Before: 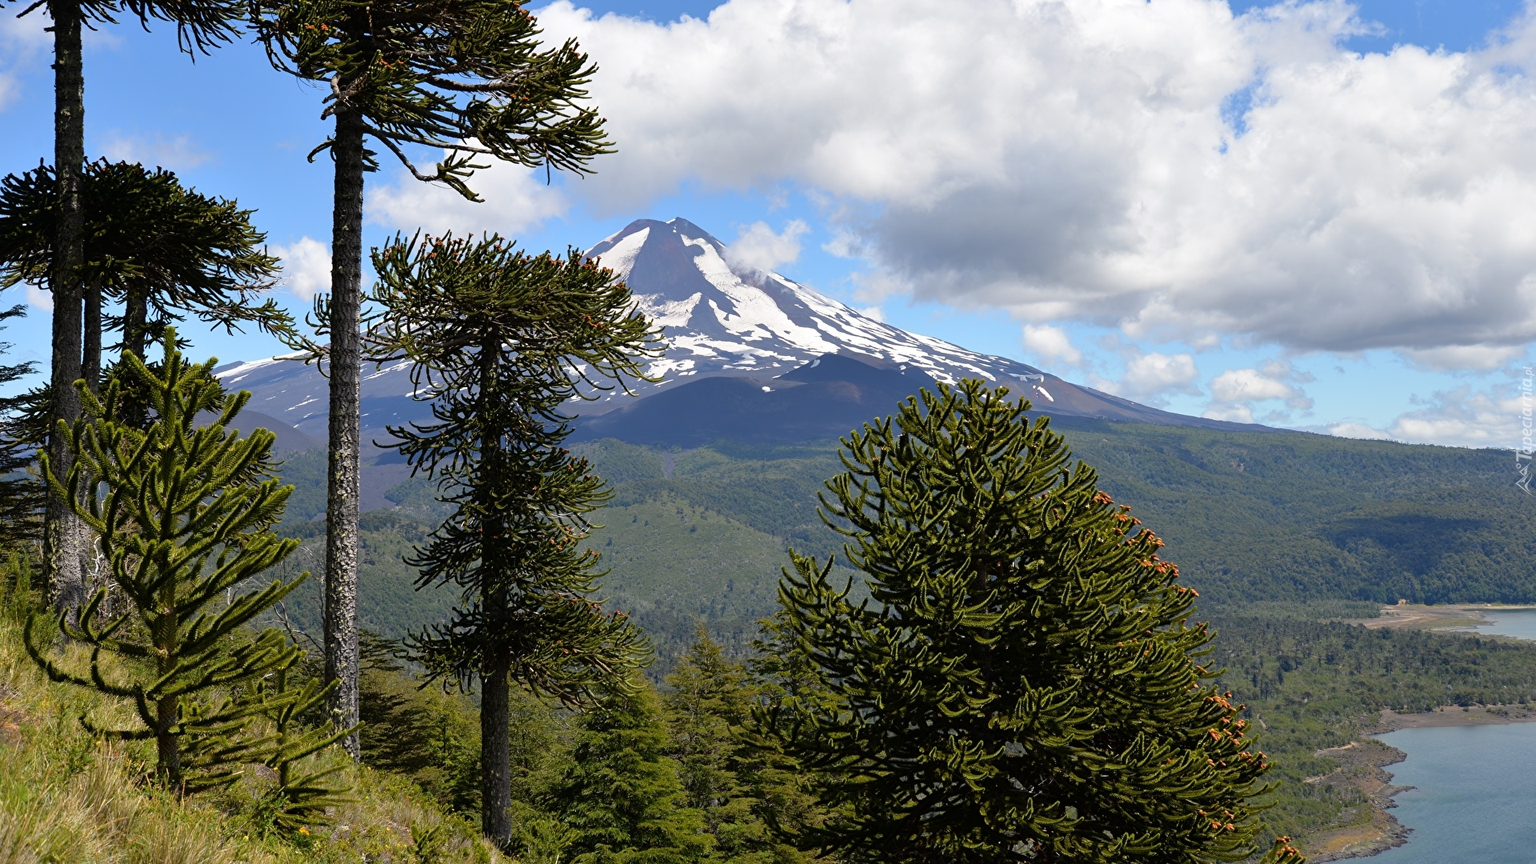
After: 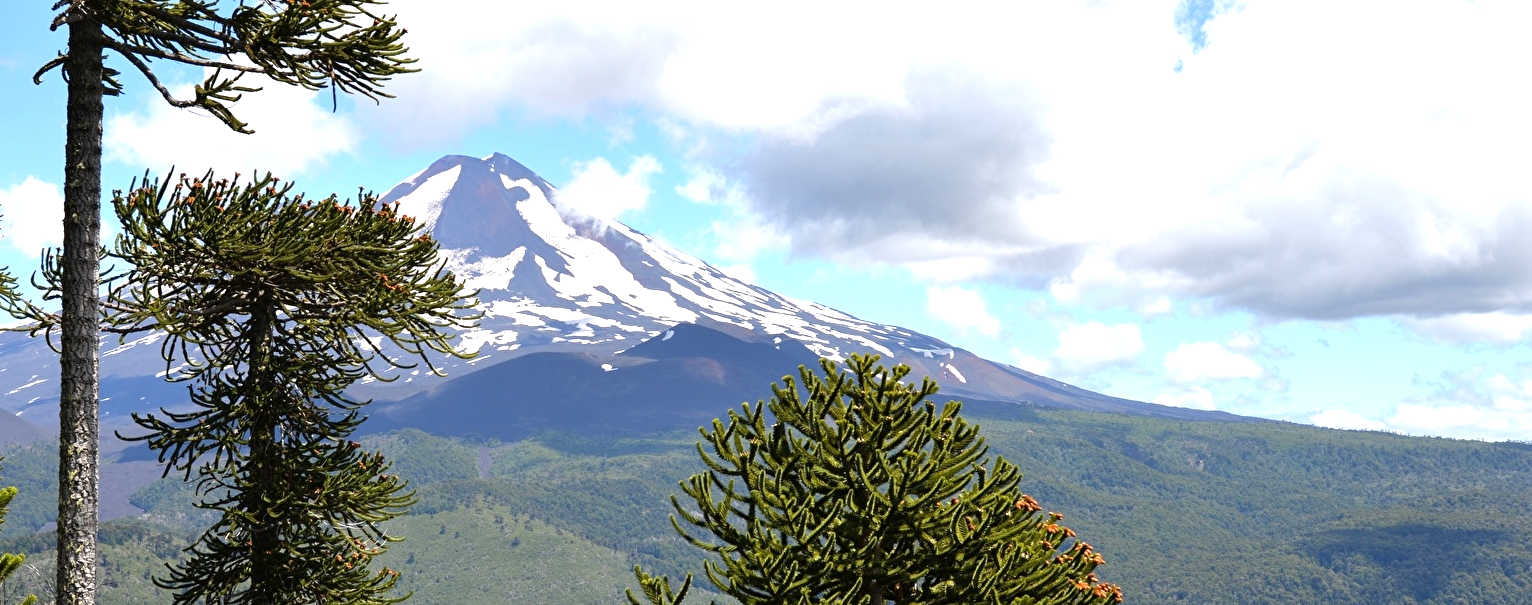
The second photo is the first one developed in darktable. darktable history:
exposure: exposure 0.736 EV, compensate highlight preservation false
crop: left 18.31%, top 11.071%, right 1.872%, bottom 32.847%
tone equalizer: edges refinement/feathering 500, mask exposure compensation -1.57 EV, preserve details no
